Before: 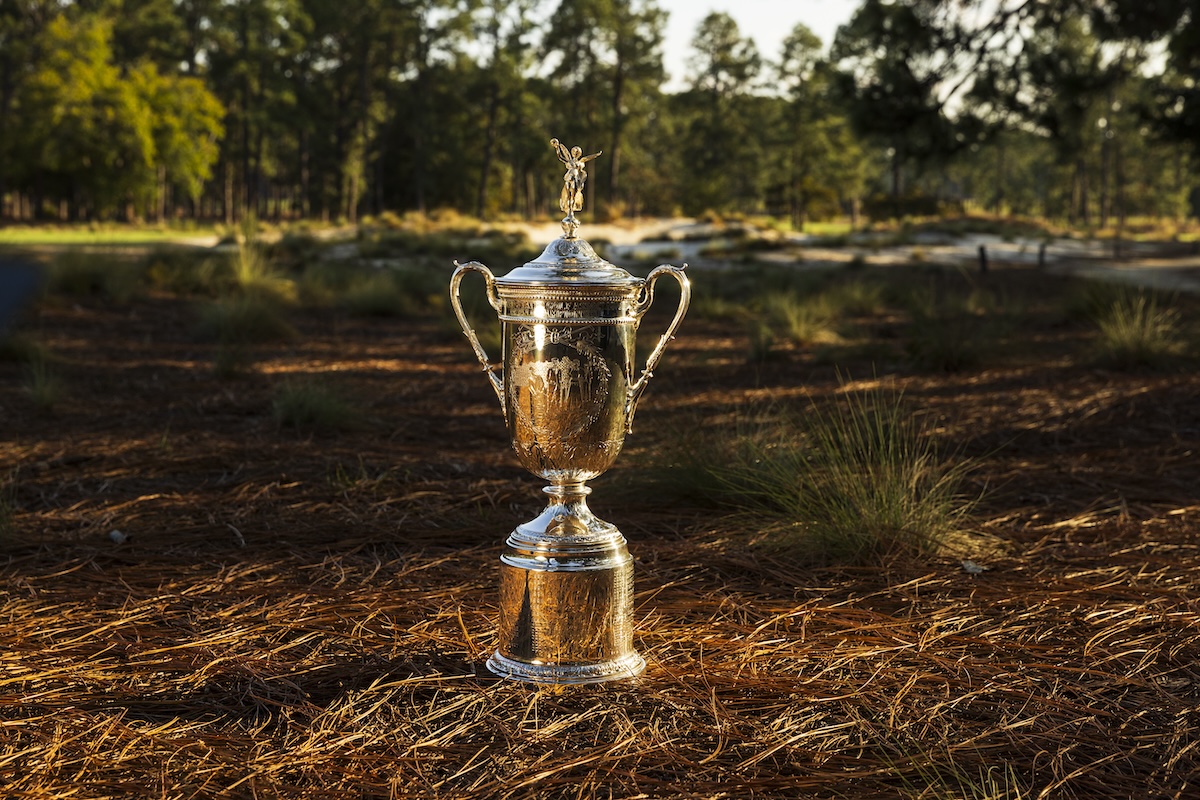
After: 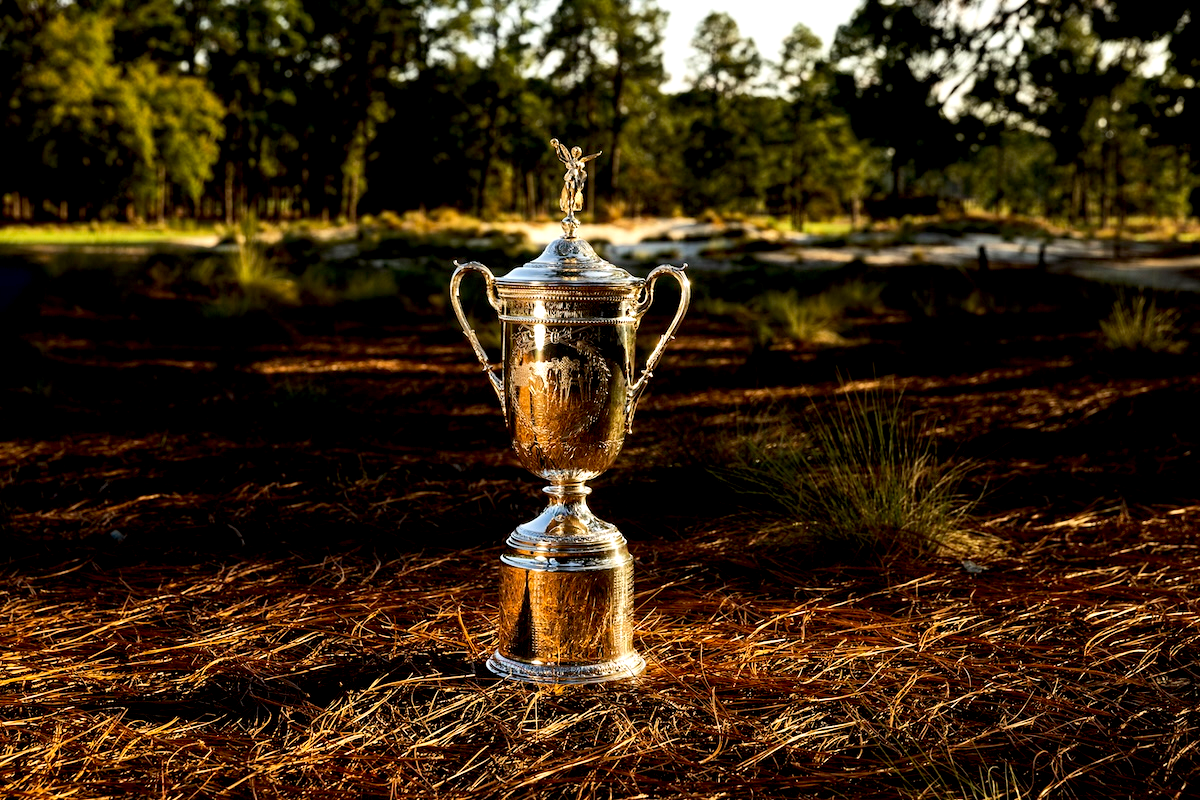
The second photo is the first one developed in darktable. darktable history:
exposure: black level correction 0.016, exposure -0.009 EV, compensate highlight preservation false
tone equalizer: -8 EV -0.417 EV, -7 EV -0.389 EV, -6 EV -0.333 EV, -5 EV -0.222 EV, -3 EV 0.222 EV, -2 EV 0.333 EV, -1 EV 0.389 EV, +0 EV 0.417 EV, edges refinement/feathering 500, mask exposure compensation -1.57 EV, preserve details no
